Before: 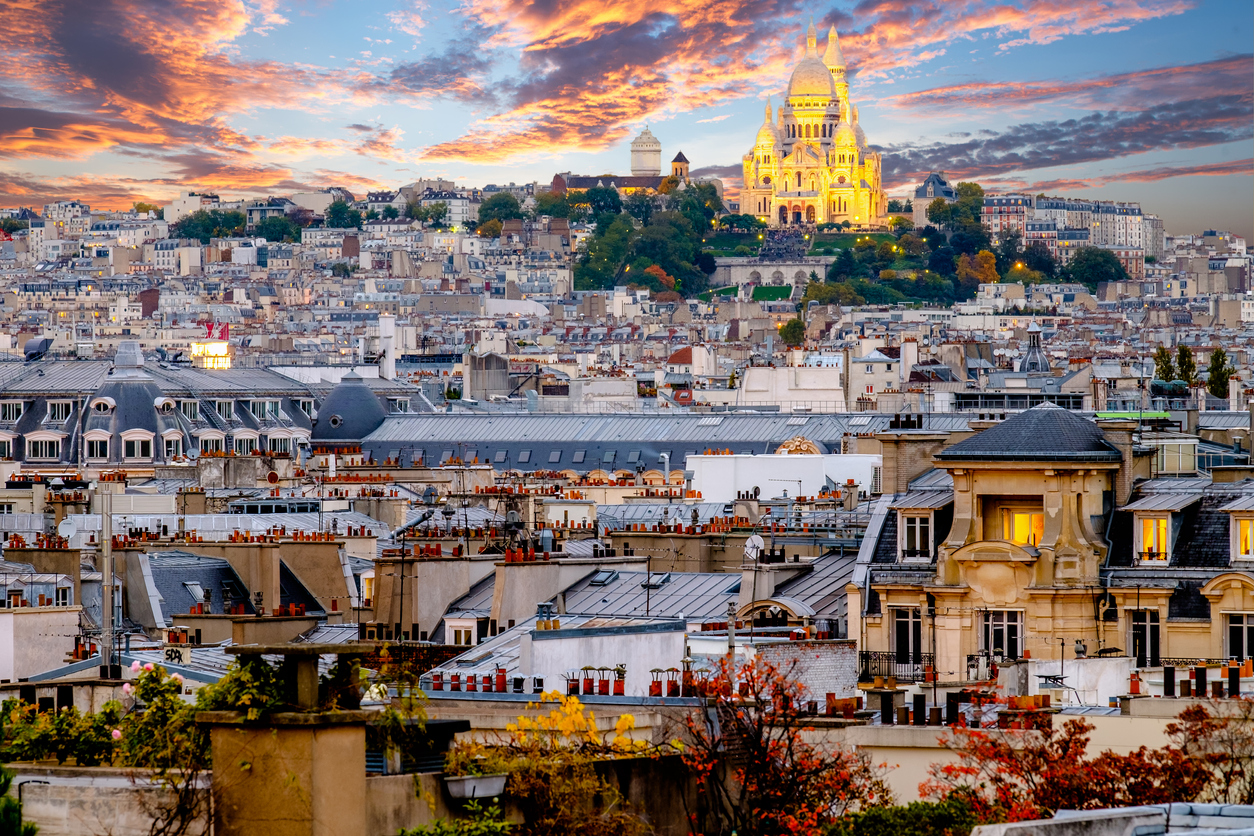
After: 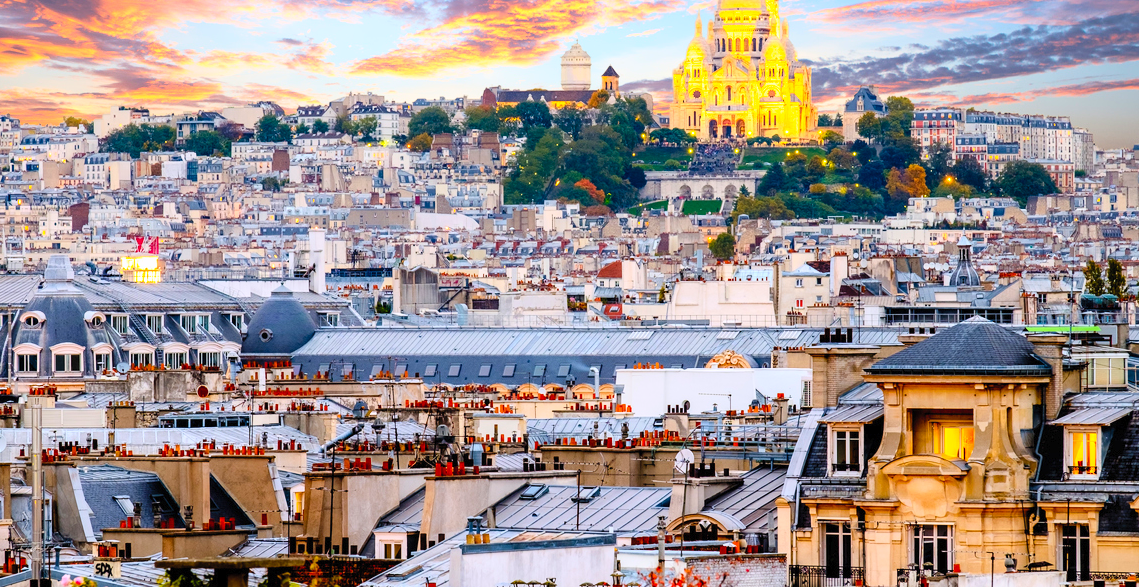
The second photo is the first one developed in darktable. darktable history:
crop: left 5.596%, top 10.314%, right 3.534%, bottom 19.395%
contrast brightness saturation: contrast 0.24, brightness 0.26, saturation 0.39
